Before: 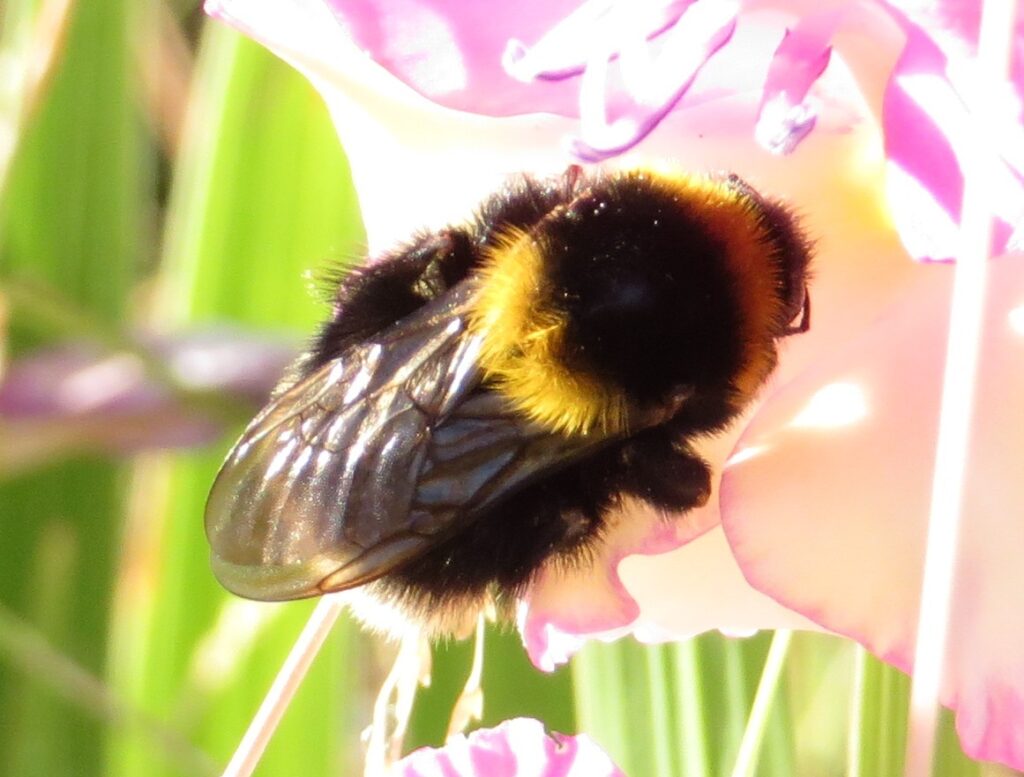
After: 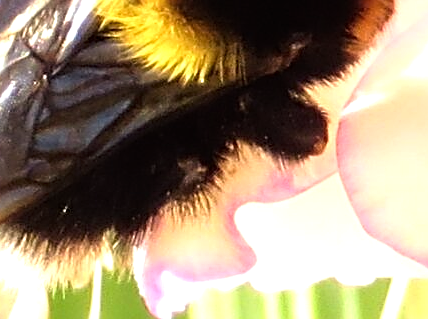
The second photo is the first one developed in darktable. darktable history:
crop: left 37.435%, top 45.341%, right 20.733%, bottom 13.493%
exposure: exposure -0.18 EV, compensate highlight preservation false
sharpen: radius 2.839, amount 0.717
tone equalizer: -8 EV -0.727 EV, -7 EV -0.696 EV, -6 EV -0.585 EV, -5 EV -0.394 EV, -3 EV 0.366 EV, -2 EV 0.6 EV, -1 EV 0.699 EV, +0 EV 0.772 EV
